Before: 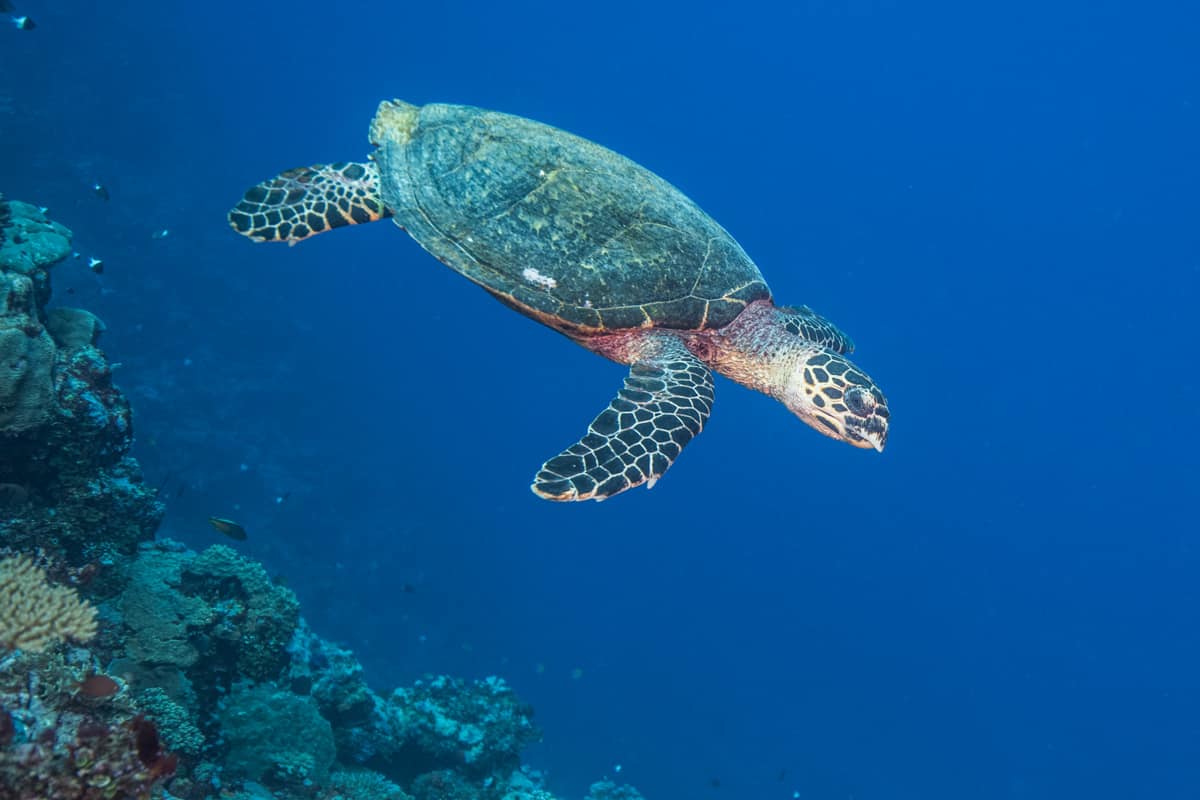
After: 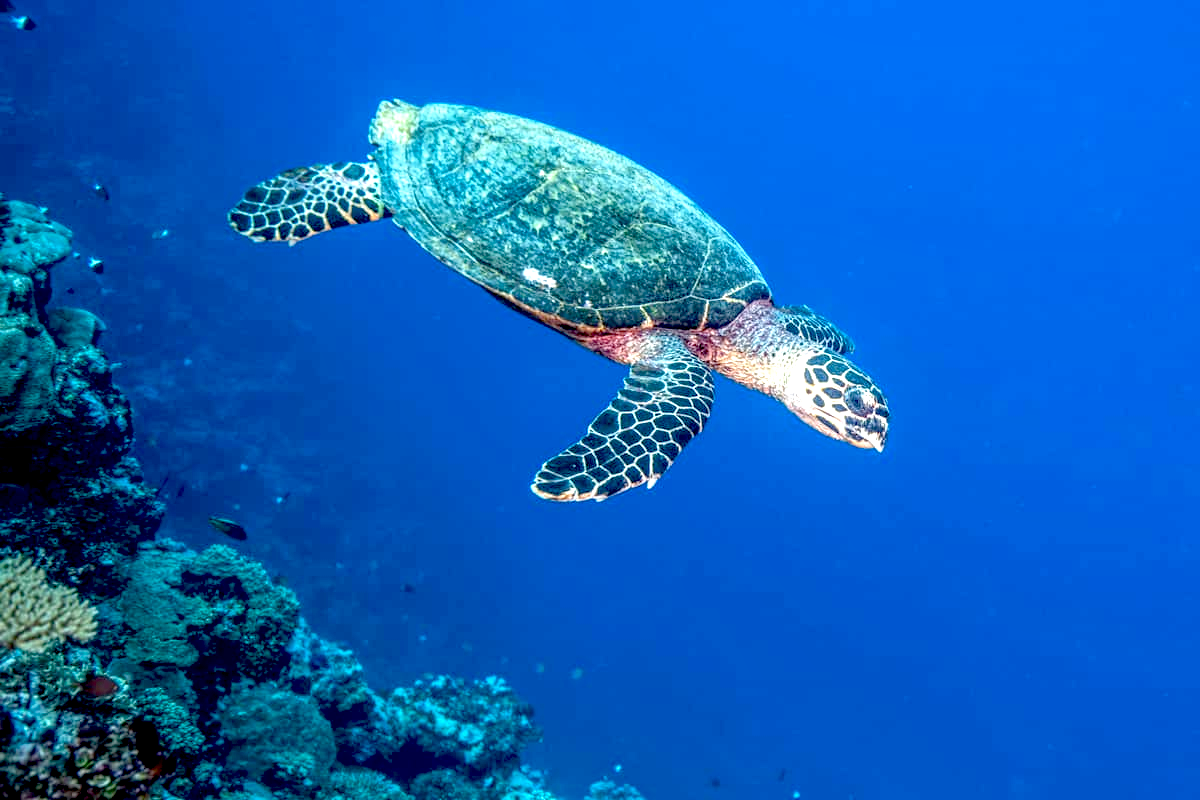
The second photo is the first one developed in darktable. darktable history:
exposure: black level correction 0.035, exposure 0.9 EV, compensate highlight preservation false
local contrast: on, module defaults
